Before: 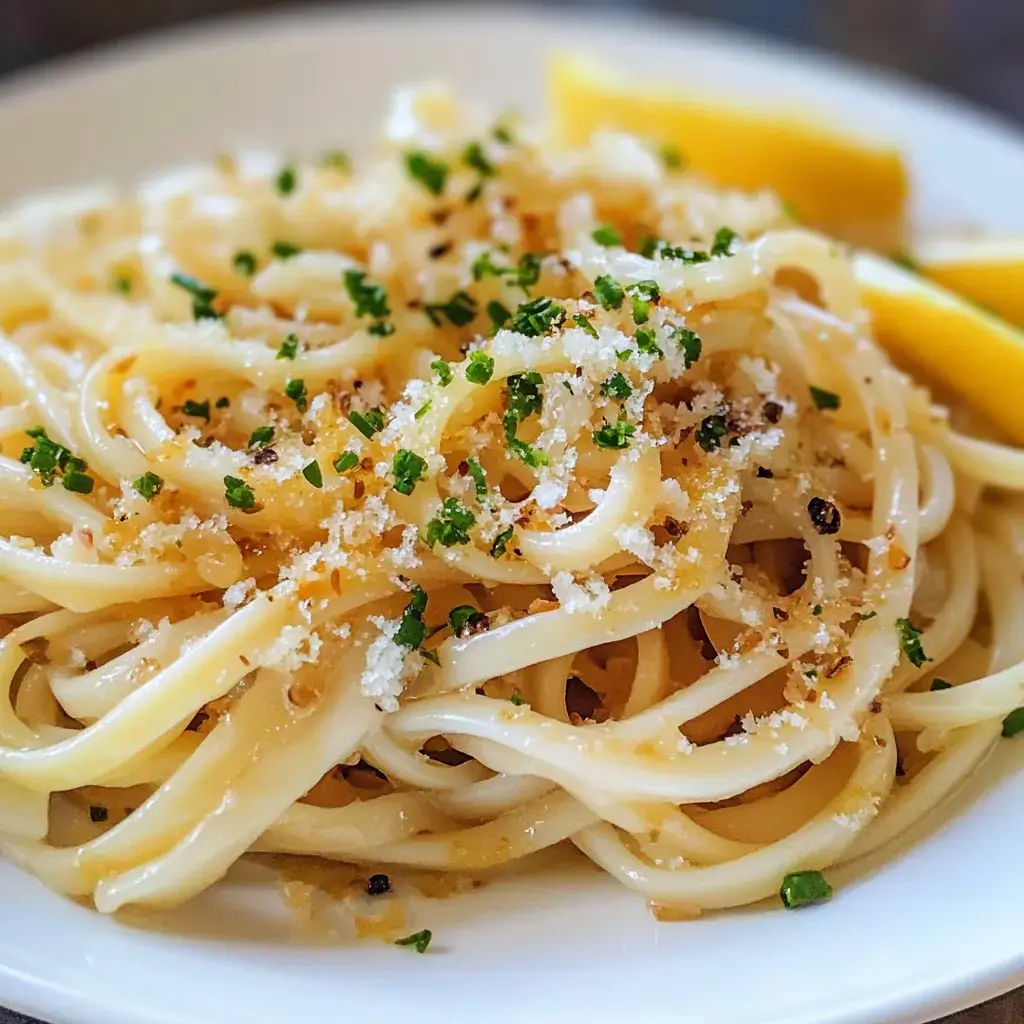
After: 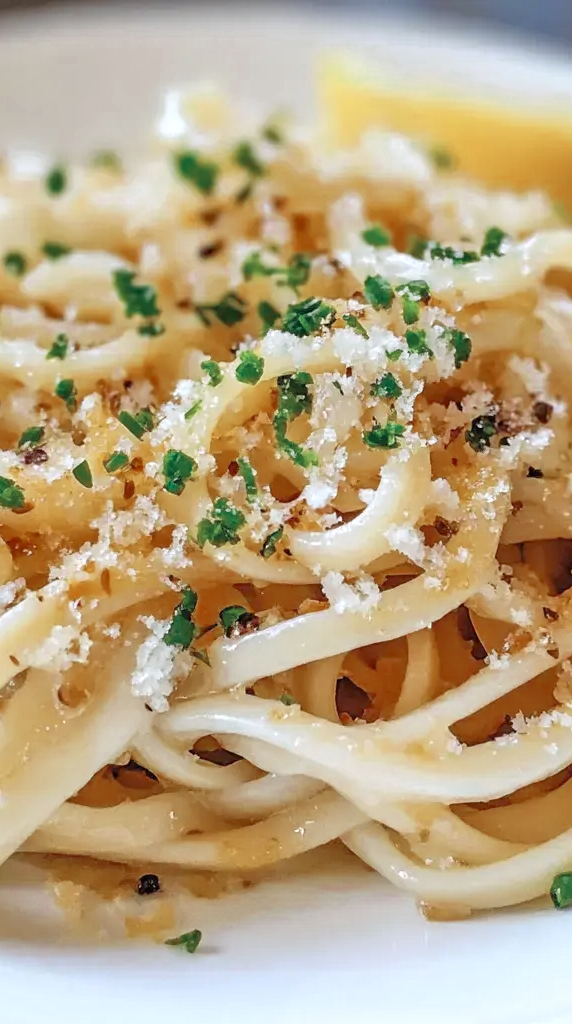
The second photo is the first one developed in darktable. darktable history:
tone equalizer: -7 EV 0.149 EV, -6 EV 0.62 EV, -5 EV 1.13 EV, -4 EV 1.32 EV, -3 EV 1.16 EV, -2 EV 0.6 EV, -1 EV 0.164 EV, mask exposure compensation -0.496 EV
crop and rotate: left 22.51%, right 21.628%
color zones: curves: ch0 [(0, 0.5) (0.125, 0.4) (0.25, 0.5) (0.375, 0.4) (0.5, 0.4) (0.625, 0.6) (0.75, 0.6) (0.875, 0.5)]; ch1 [(0, 0.35) (0.125, 0.45) (0.25, 0.35) (0.375, 0.35) (0.5, 0.35) (0.625, 0.35) (0.75, 0.45) (0.875, 0.35)]; ch2 [(0, 0.6) (0.125, 0.5) (0.25, 0.5) (0.375, 0.6) (0.5, 0.6) (0.625, 0.5) (0.75, 0.5) (0.875, 0.5)]
